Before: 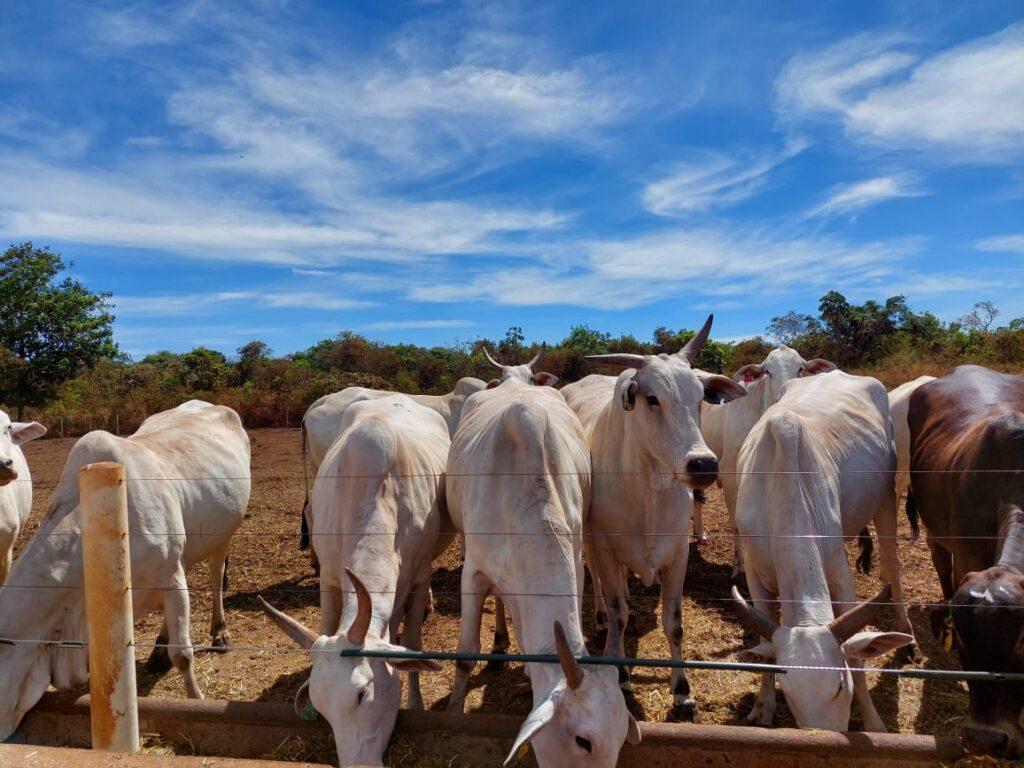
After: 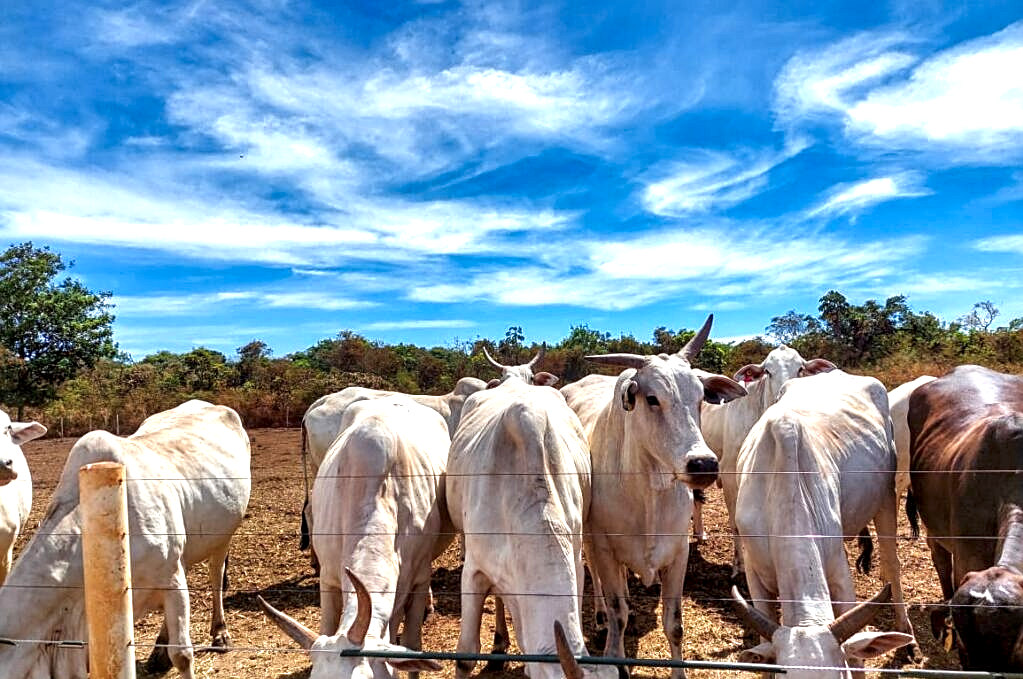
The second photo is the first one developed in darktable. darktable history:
local contrast: detail 140%
exposure: exposure 1.001 EV, compensate highlight preservation false
sharpen: on, module defaults
crop and rotate: top 0%, bottom 11.499%
color zones: curves: ch0 [(0, 0.5) (0.143, 0.5) (0.286, 0.5) (0.429, 0.5) (0.571, 0.5) (0.714, 0.476) (0.857, 0.5) (1, 0.5)]; ch2 [(0, 0.5) (0.143, 0.5) (0.286, 0.5) (0.429, 0.5) (0.571, 0.5) (0.714, 0.487) (0.857, 0.5) (1, 0.5)]
shadows and highlights: soften with gaussian
contrast brightness saturation: contrast 0.006, saturation -0.049
